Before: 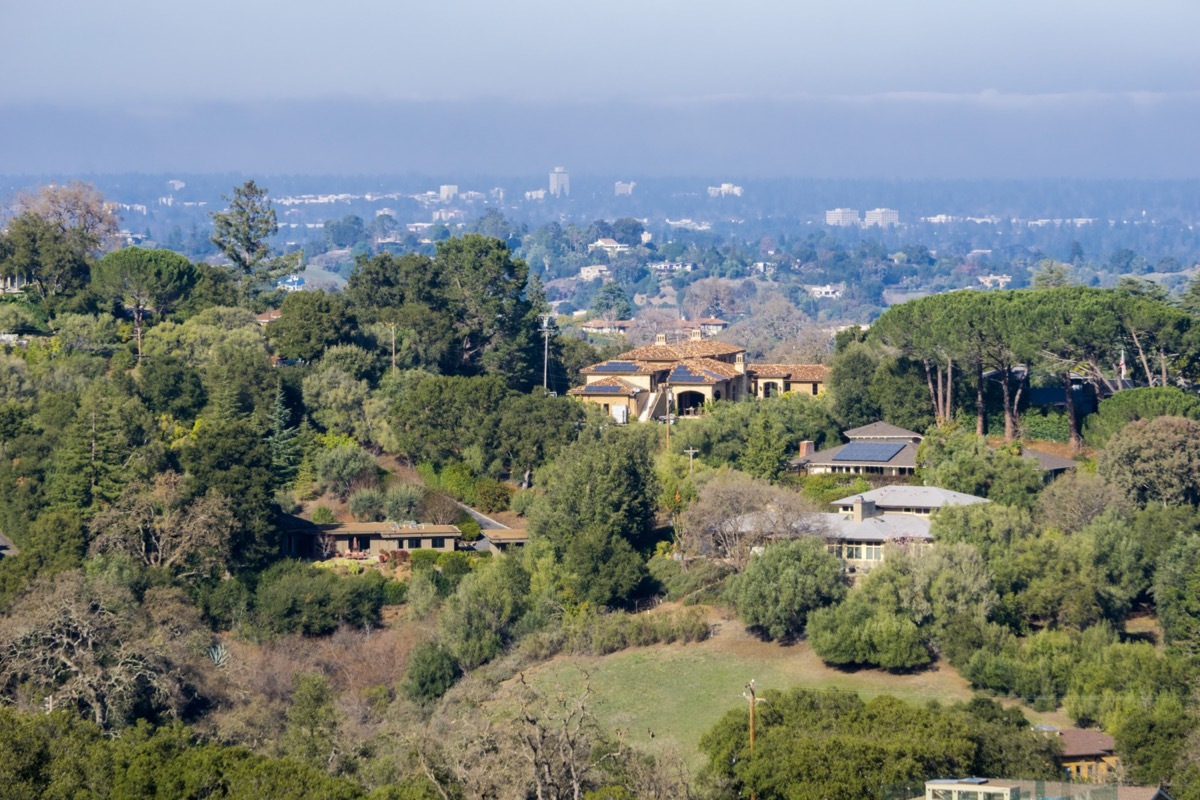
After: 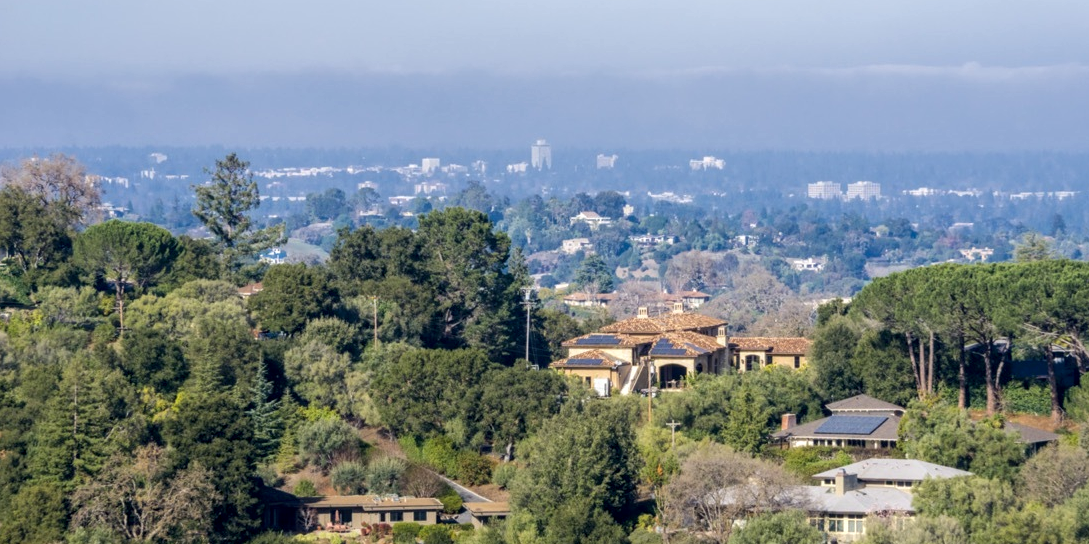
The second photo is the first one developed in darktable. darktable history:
local contrast: on, module defaults
crop: left 1.511%, top 3.453%, right 7.723%, bottom 28.441%
